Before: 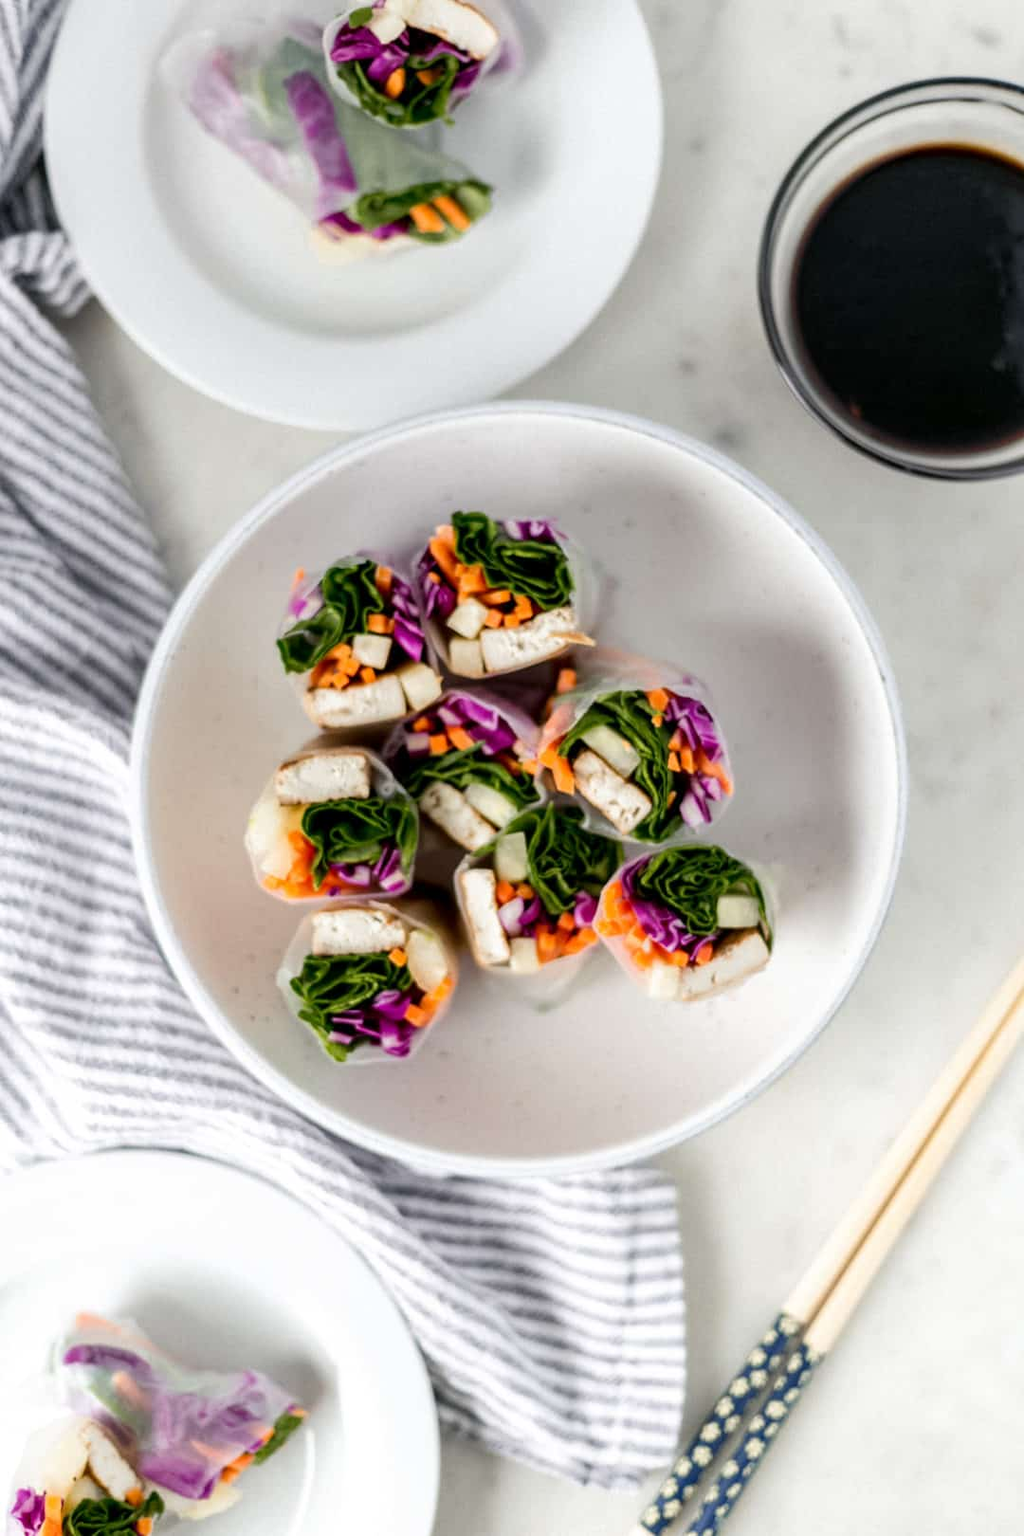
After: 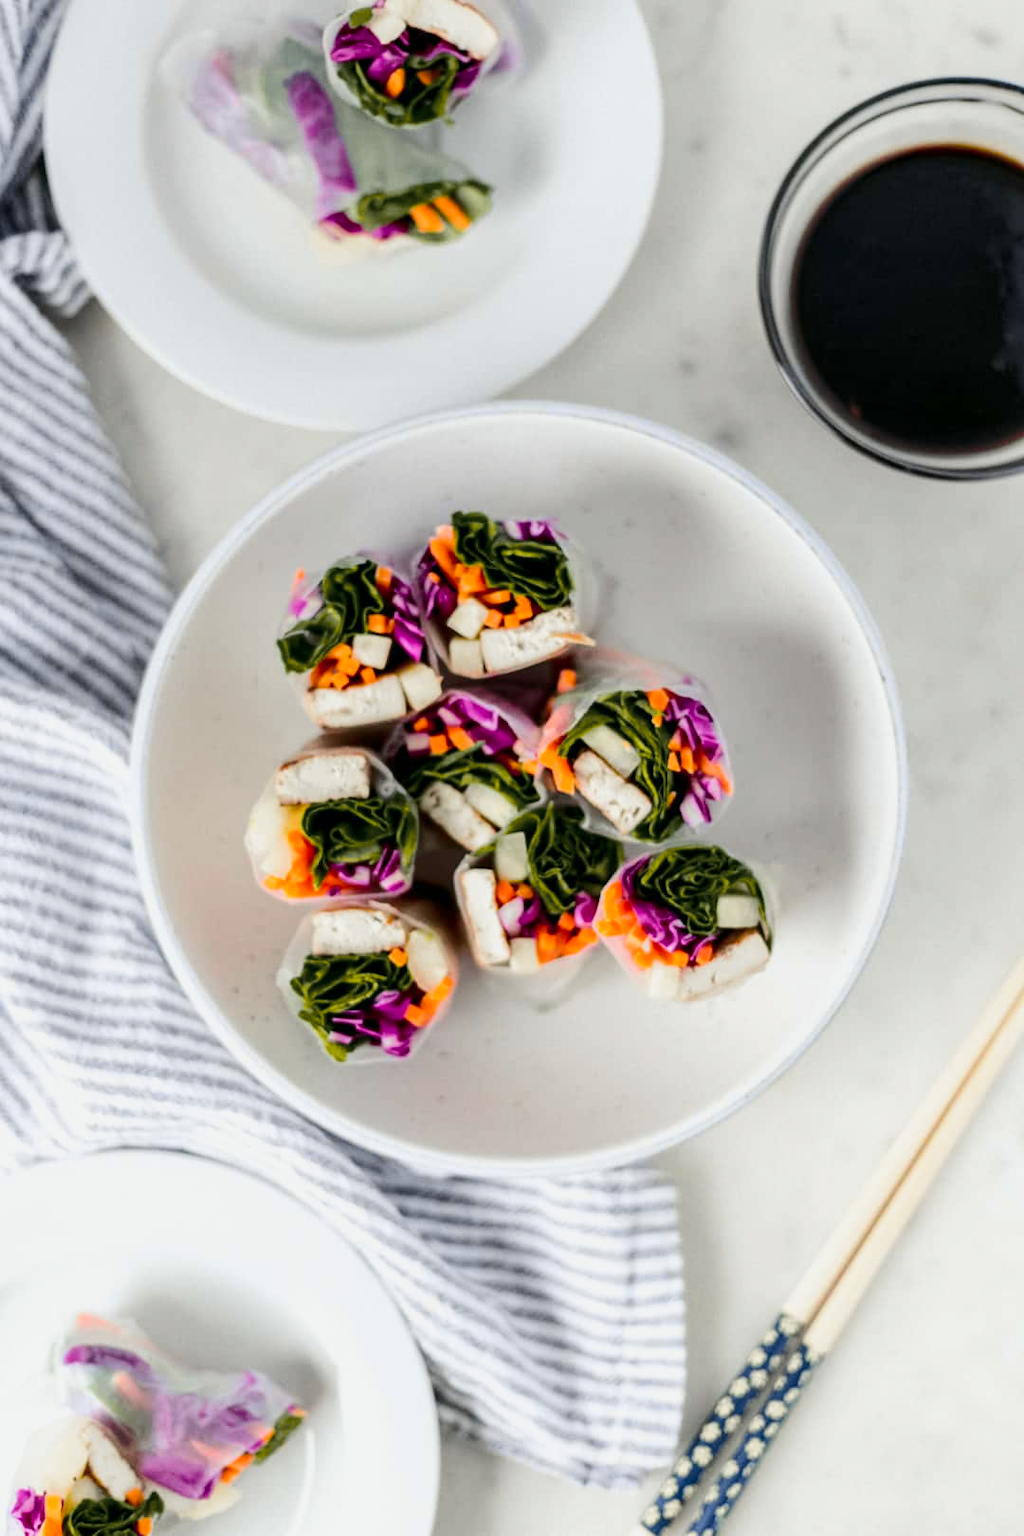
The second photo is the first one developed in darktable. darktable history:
tone curve: curves: ch0 [(0, 0) (0.23, 0.205) (0.486, 0.52) (0.822, 0.825) (0.994, 0.955)]; ch1 [(0, 0) (0.226, 0.261) (0.379, 0.442) (0.469, 0.472) (0.495, 0.495) (0.514, 0.504) (0.561, 0.568) (0.59, 0.612) (1, 1)]; ch2 [(0, 0) (0.269, 0.299) (0.459, 0.441) (0.498, 0.499) (0.523, 0.52) (0.586, 0.569) (0.635, 0.617) (0.659, 0.681) (0.718, 0.764) (1, 1)], color space Lab, independent channels, preserve colors none
